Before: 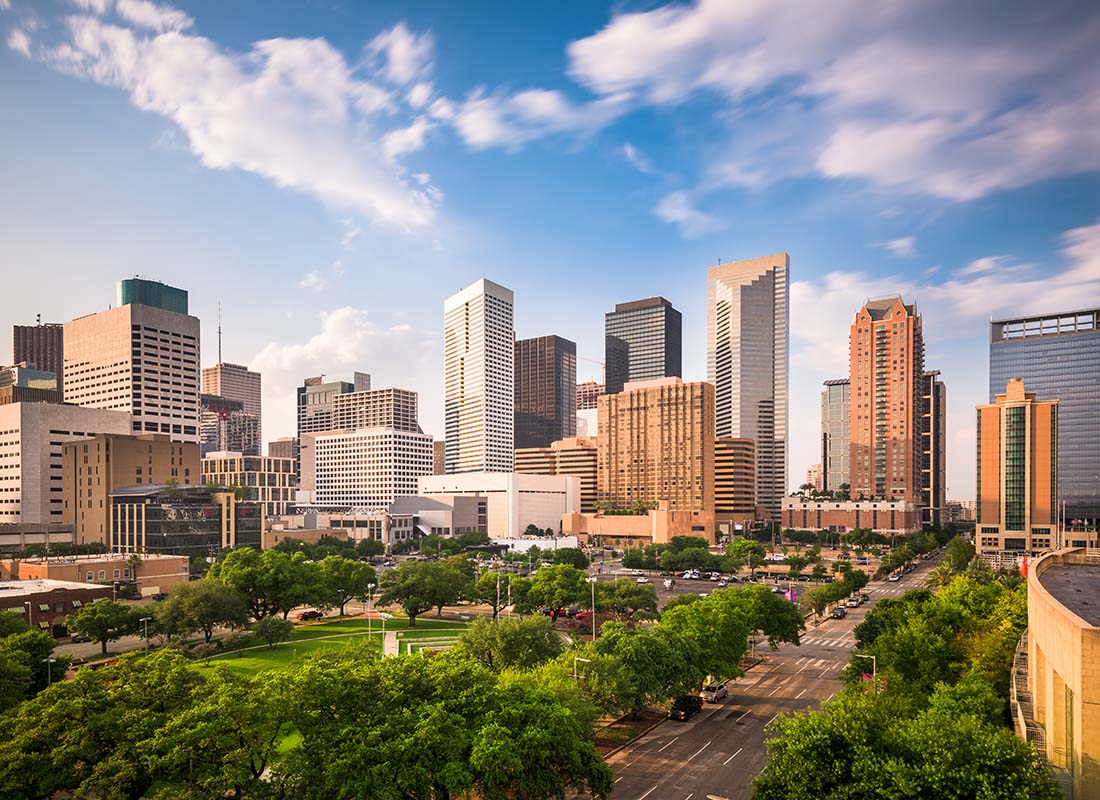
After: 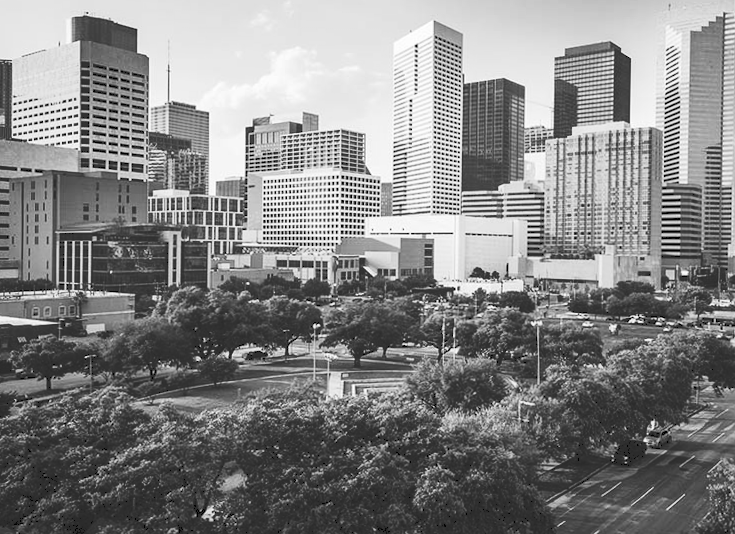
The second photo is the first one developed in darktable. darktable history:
crop and rotate: angle -0.82°, left 3.85%, top 31.828%, right 27.992%
monochrome: a 16.01, b -2.65, highlights 0.52
tone curve: curves: ch0 [(0, 0) (0.003, 0.169) (0.011, 0.173) (0.025, 0.177) (0.044, 0.184) (0.069, 0.191) (0.1, 0.199) (0.136, 0.206) (0.177, 0.221) (0.224, 0.248) (0.277, 0.284) (0.335, 0.344) (0.399, 0.413) (0.468, 0.497) (0.543, 0.594) (0.623, 0.691) (0.709, 0.779) (0.801, 0.868) (0.898, 0.931) (1, 1)], preserve colors none
